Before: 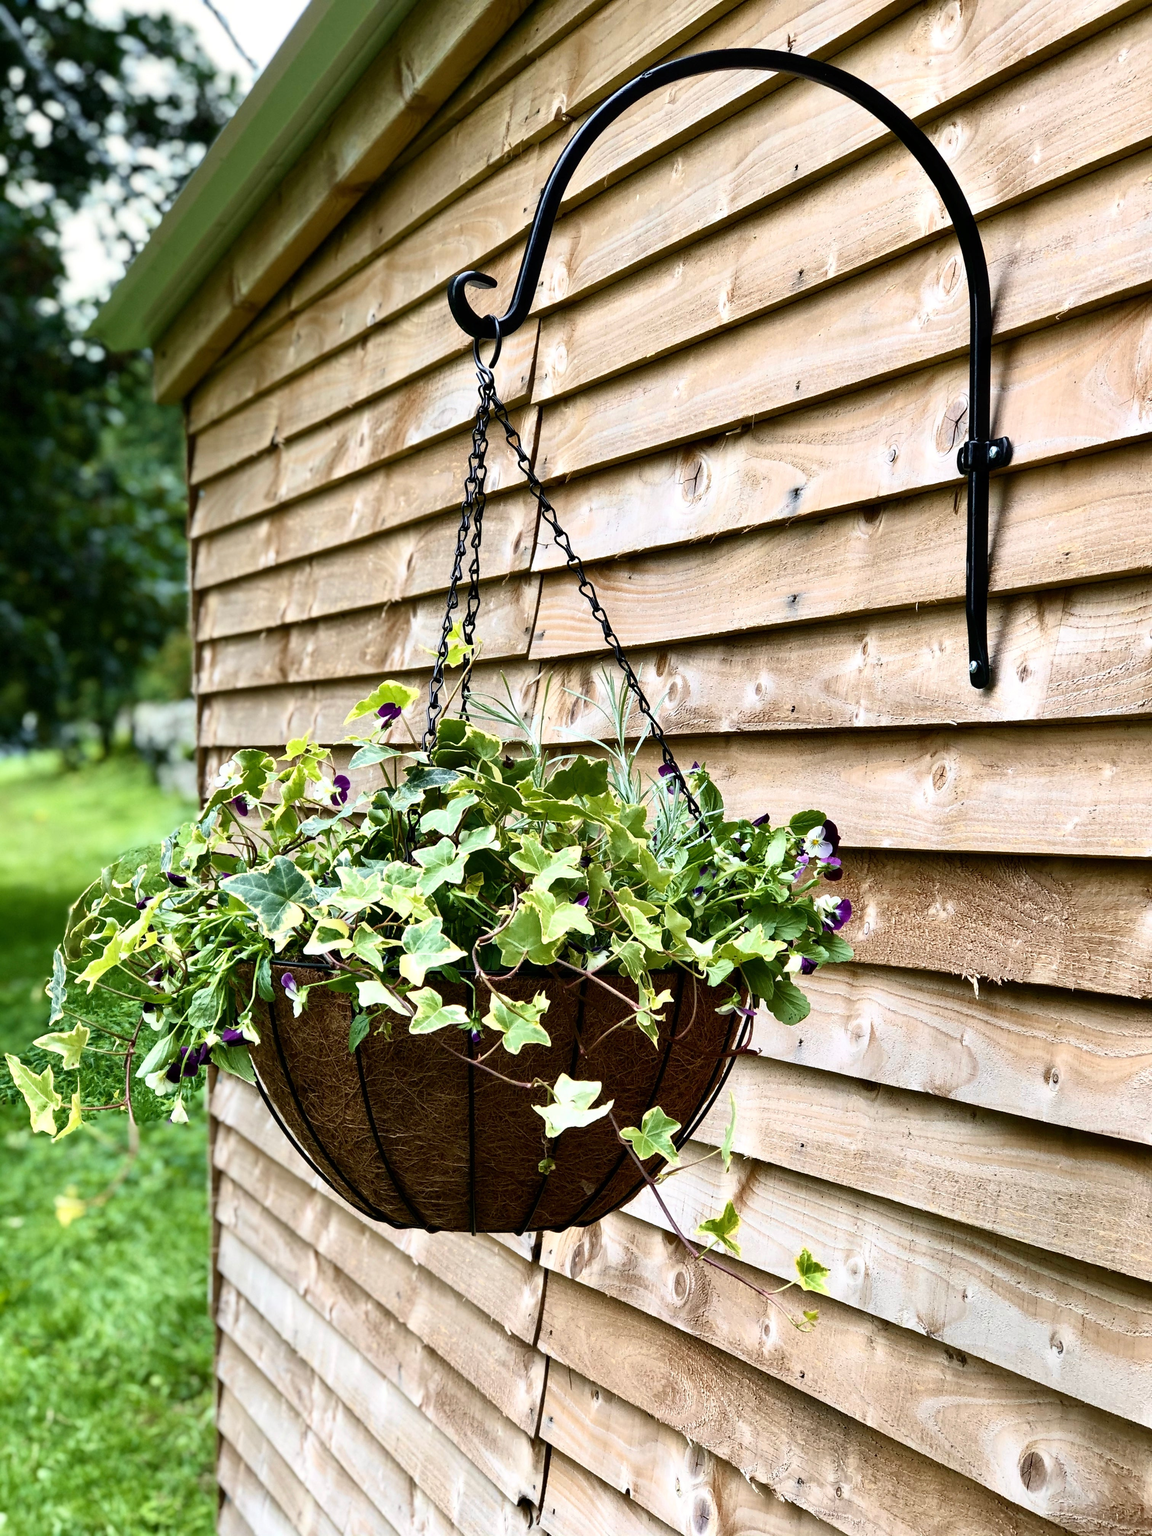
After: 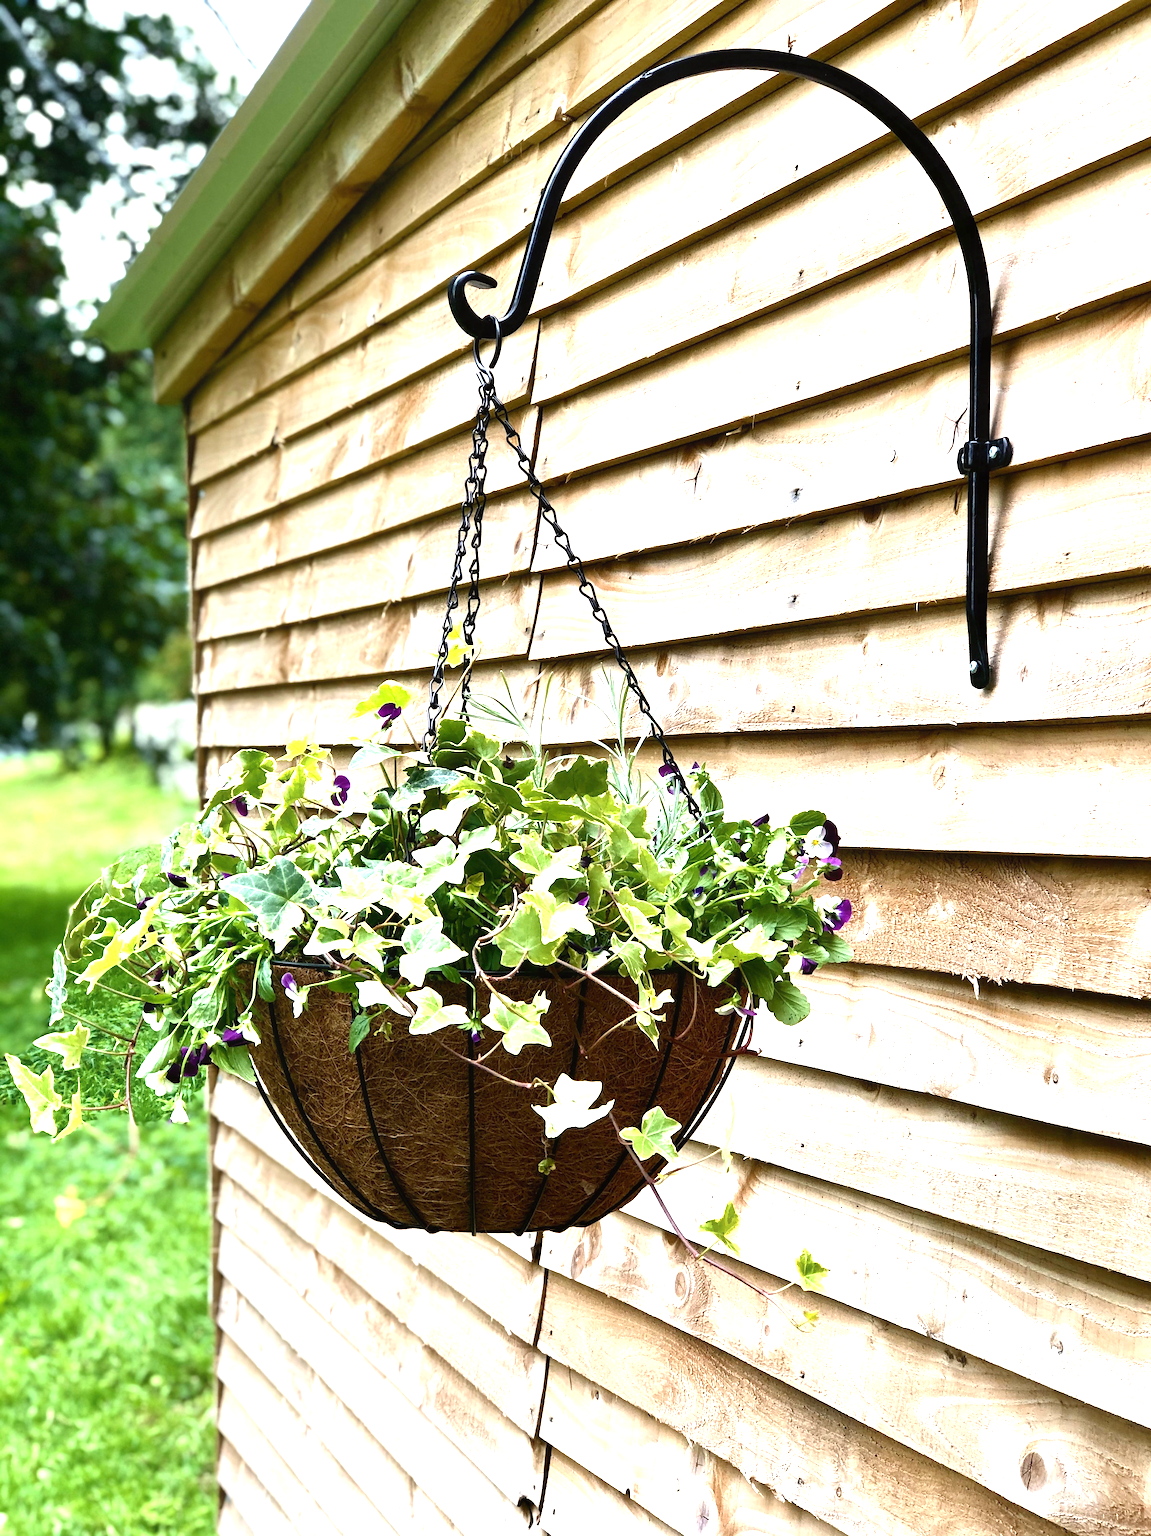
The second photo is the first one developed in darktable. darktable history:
exposure: exposure 1 EV, compensate highlight preservation false
contrast equalizer: octaves 7, y [[0.6 ×6], [0.55 ×6], [0 ×6], [0 ×6], [0 ×6]], mix -0.3
